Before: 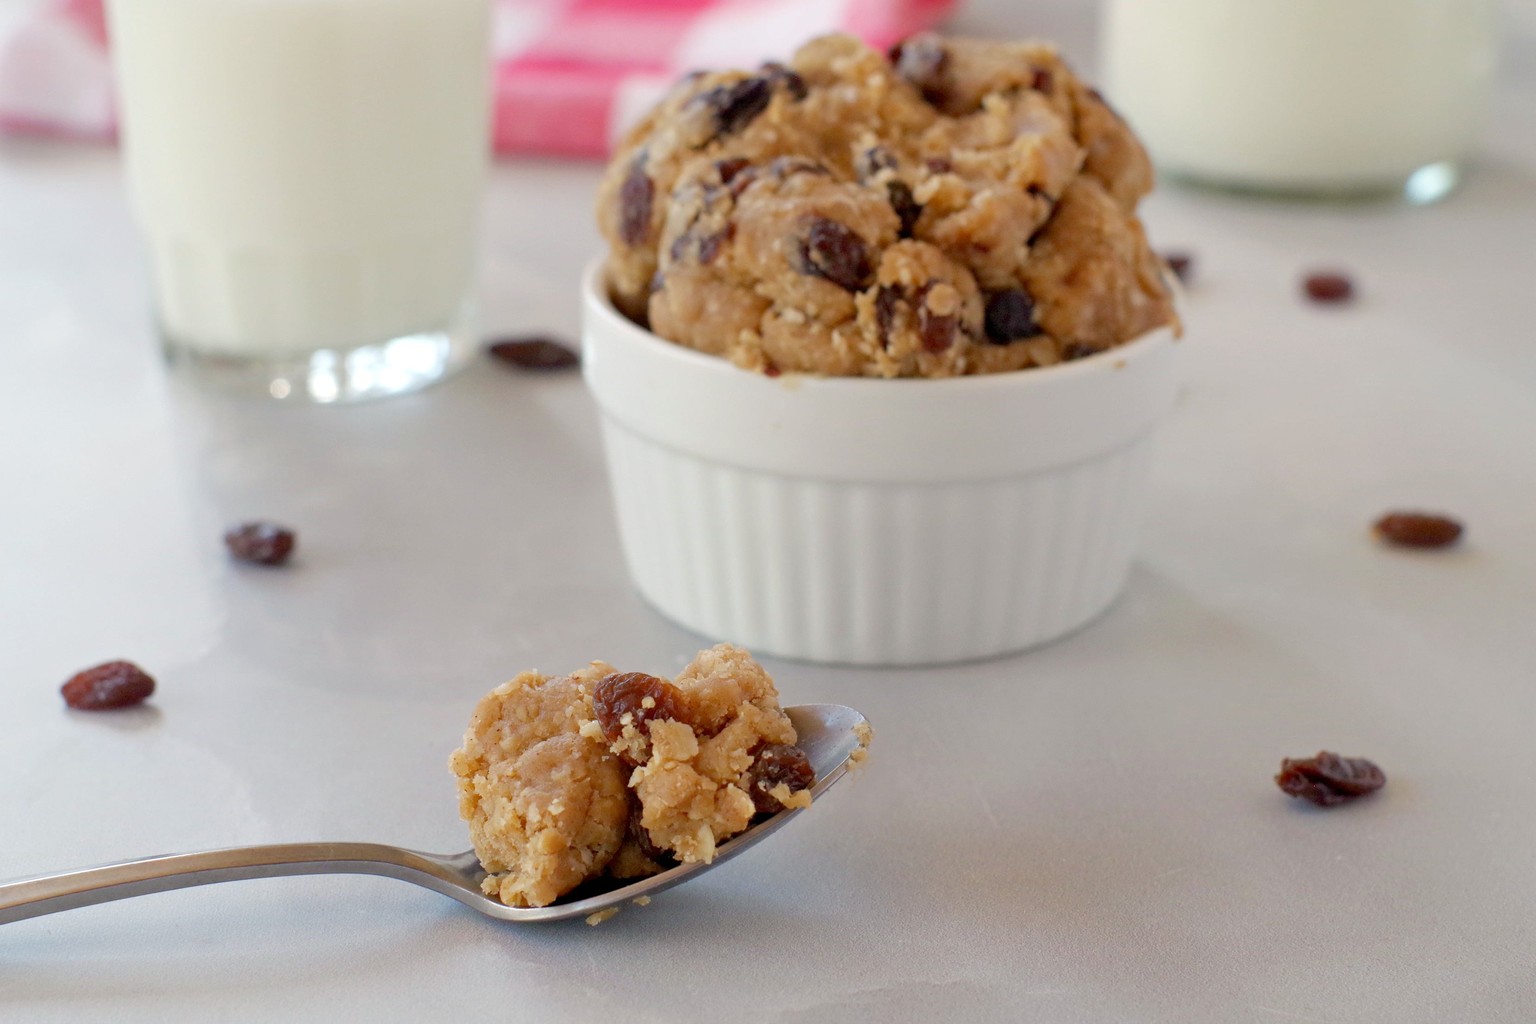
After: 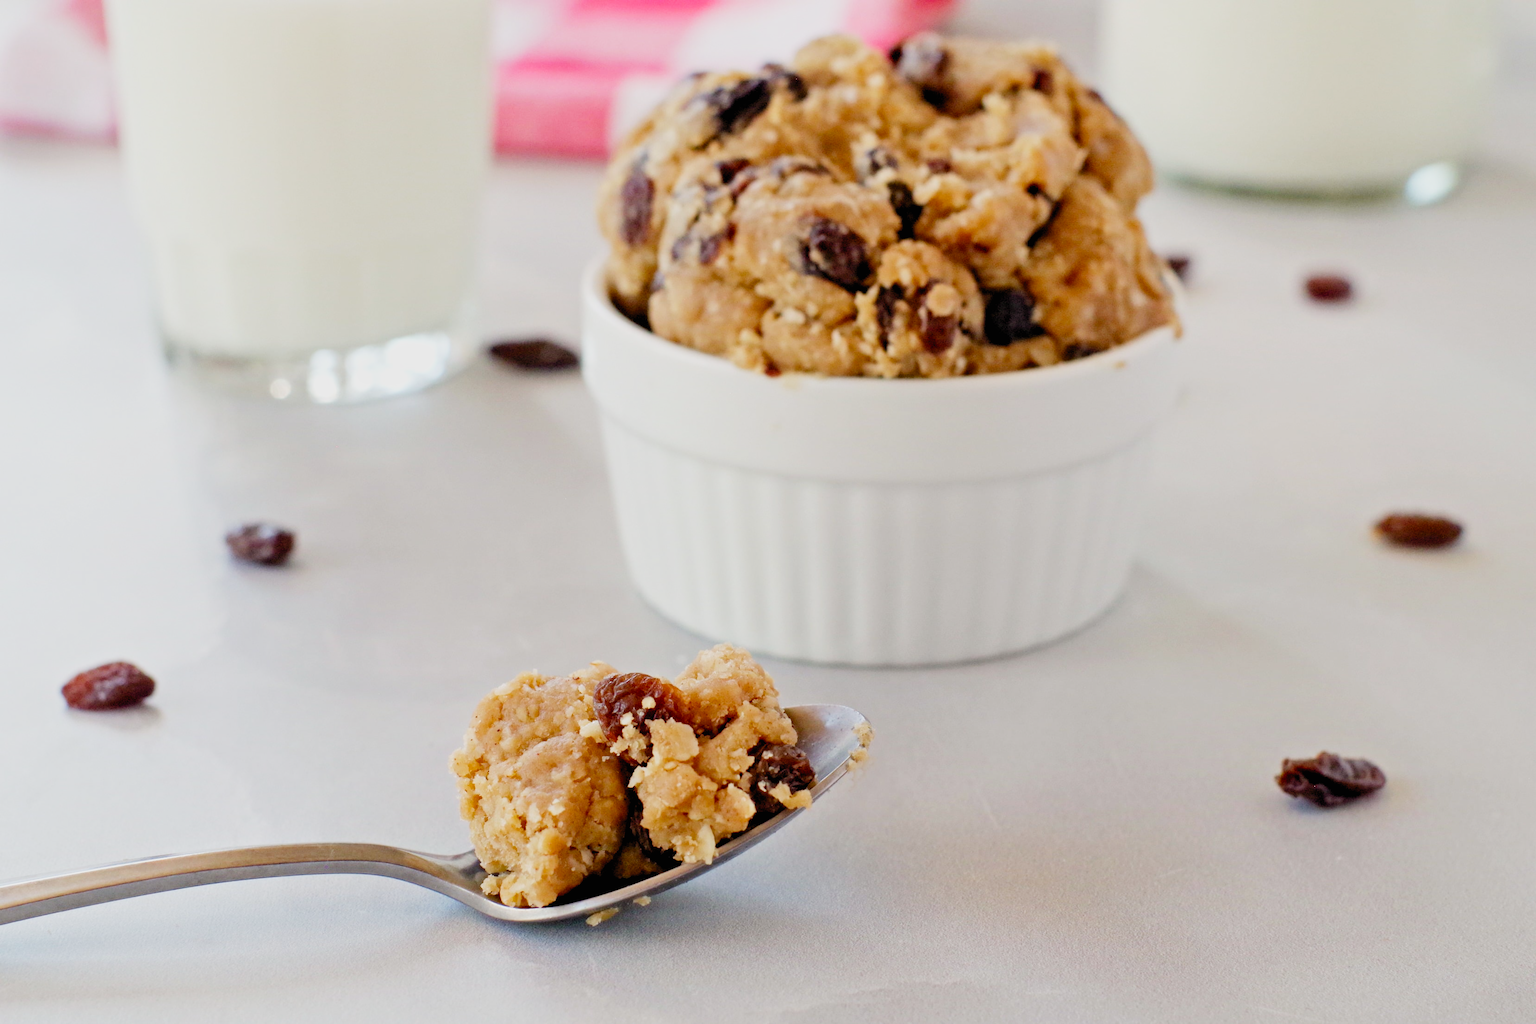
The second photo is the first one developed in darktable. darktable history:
contrast equalizer: octaves 7, y [[0.5, 0.5, 0.544, 0.569, 0.5, 0.5], [0.5 ×6], [0.5 ×6], [0 ×6], [0 ×6]]
contrast brightness saturation: contrast 0.2, brightness 0.167, saturation 0.215
filmic rgb: black relative exposure -7.65 EV, white relative exposure 4.56 EV, threshold 2.94 EV, hardness 3.61, contrast 0.986, add noise in highlights 0.001, preserve chrominance no, color science v4 (2020), iterations of high-quality reconstruction 0, enable highlight reconstruction true
